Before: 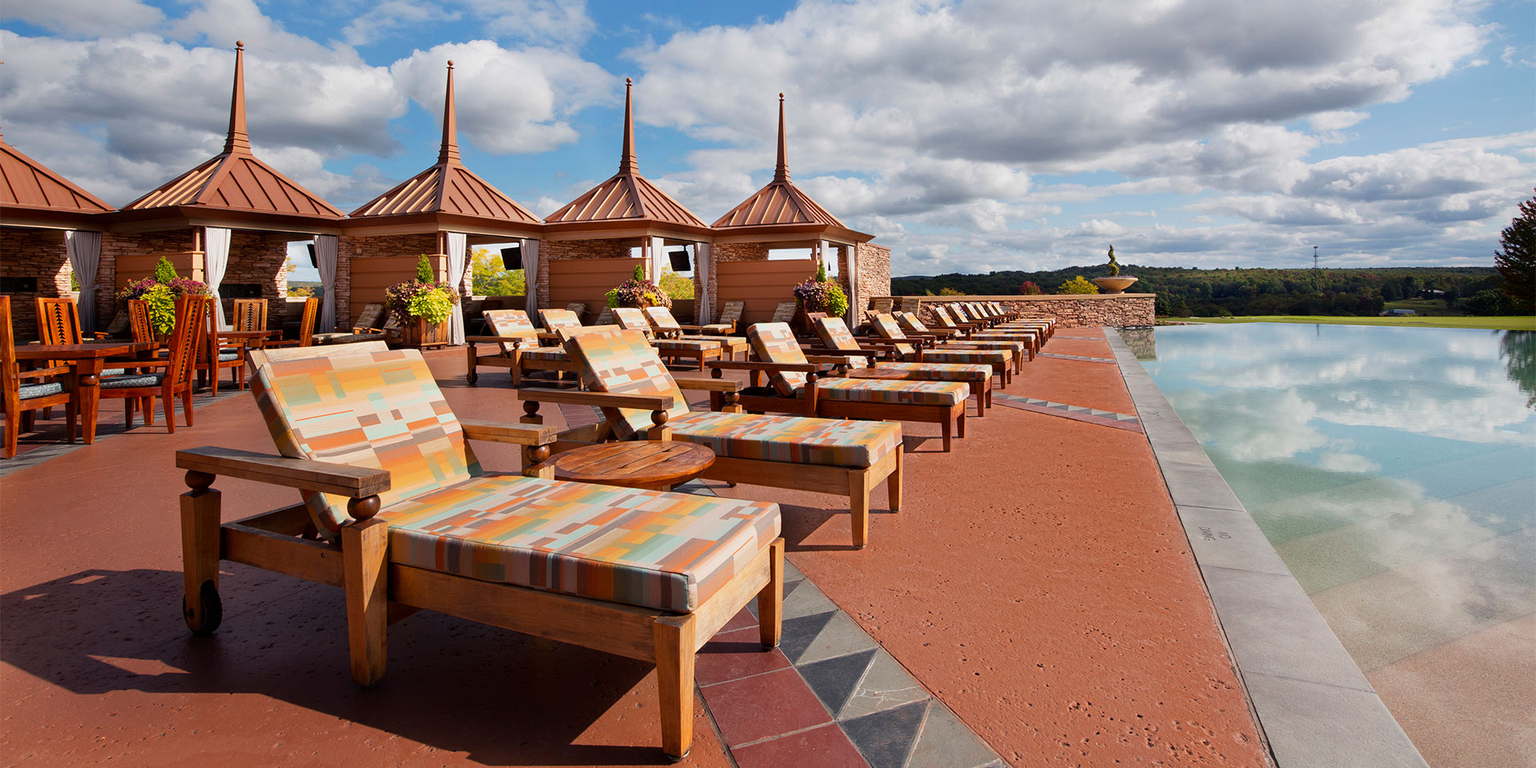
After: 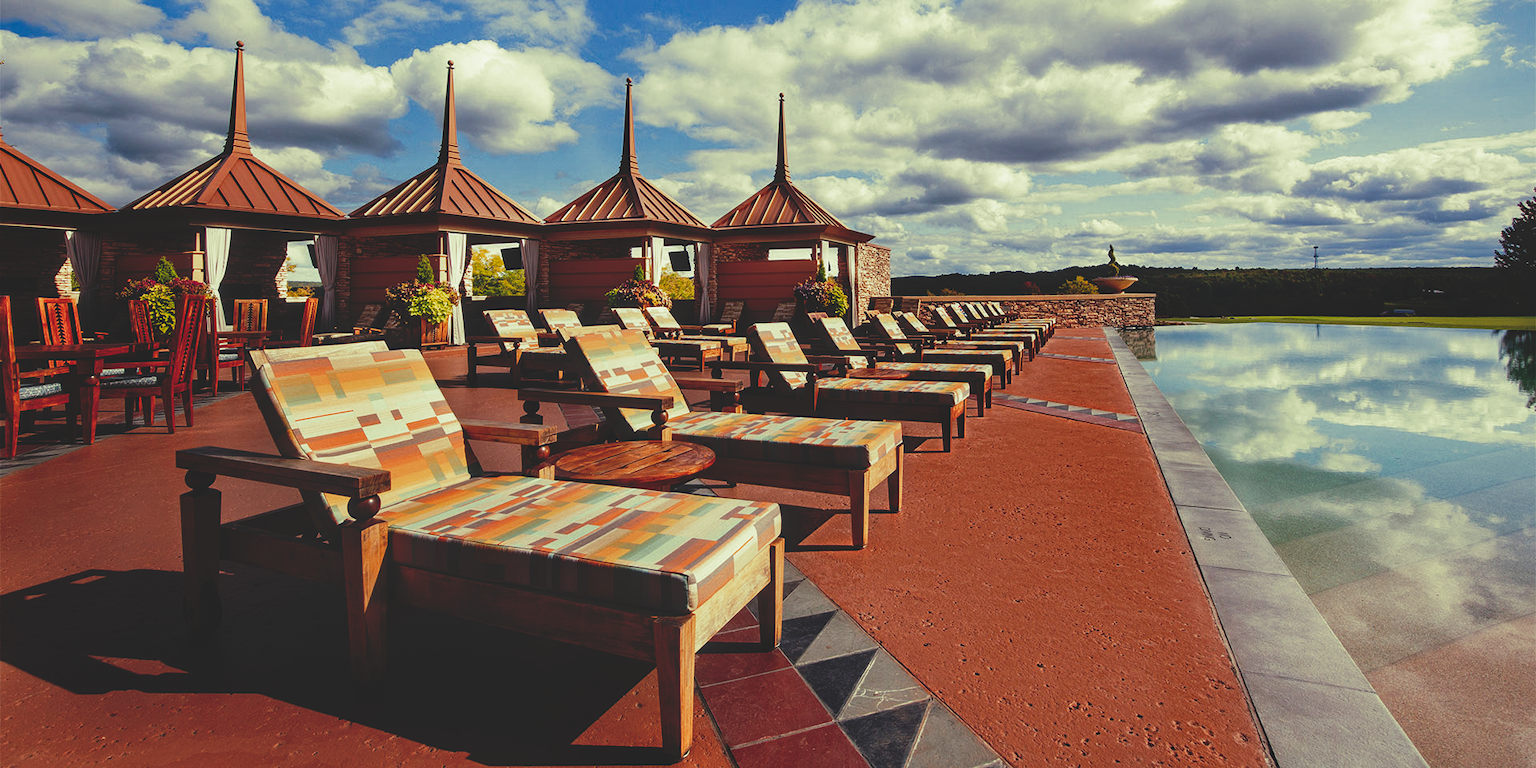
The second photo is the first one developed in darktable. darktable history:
local contrast: on, module defaults
base curve: curves: ch0 [(0, 0.02) (0.083, 0.036) (1, 1)], preserve colors none
split-toning: shadows › hue 290.82°, shadows › saturation 0.34, highlights › saturation 0.38, balance 0, compress 50%
